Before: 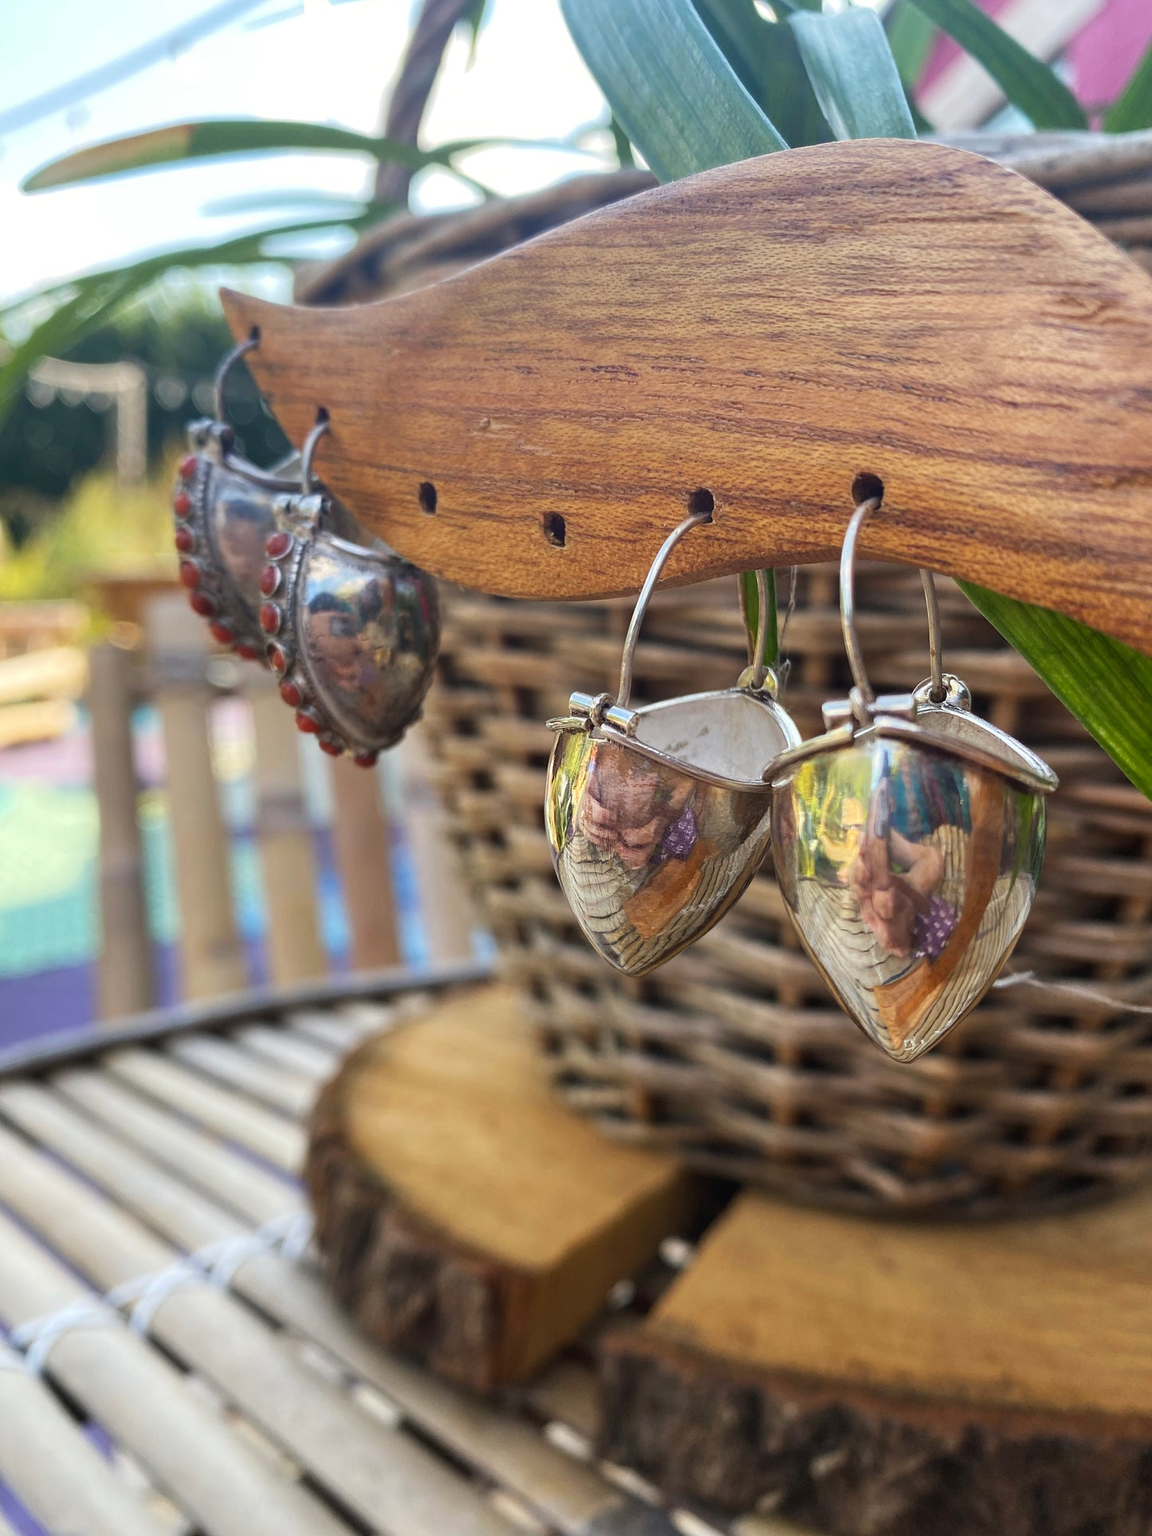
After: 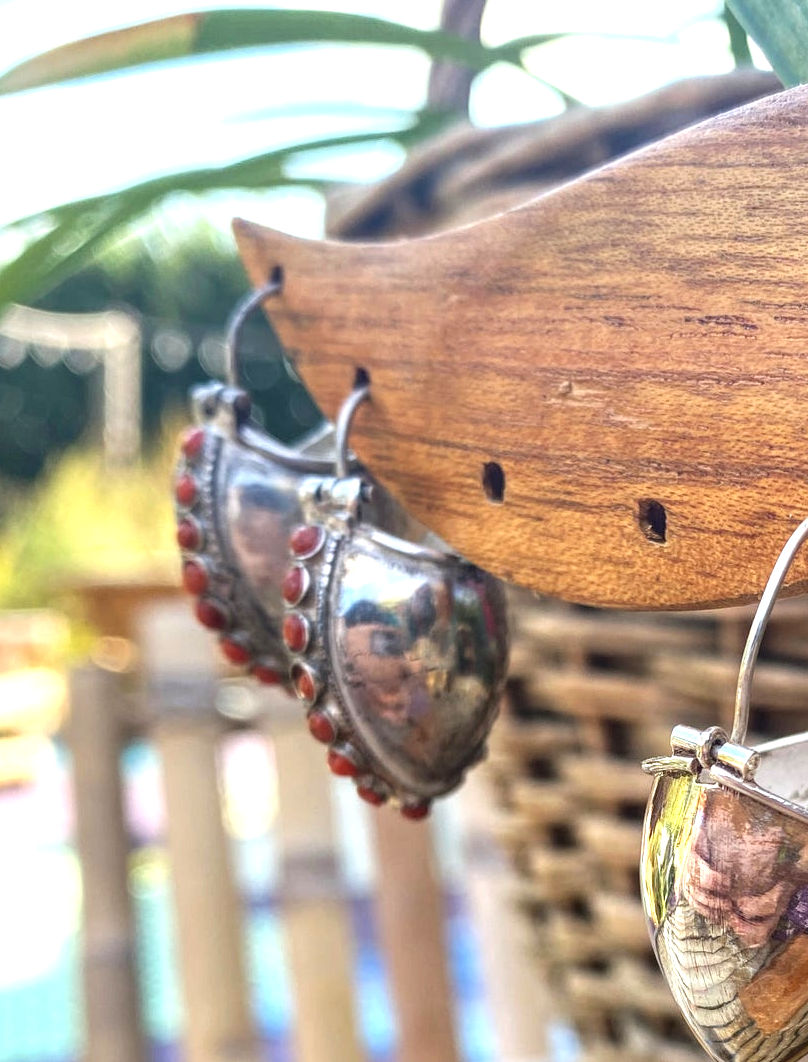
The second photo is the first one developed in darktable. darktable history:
exposure: exposure 0.724 EV, compensate exposure bias true, compensate highlight preservation false
local contrast: detail 130%
crop and rotate: left 3.04%, top 7.457%, right 40.987%, bottom 37.396%
